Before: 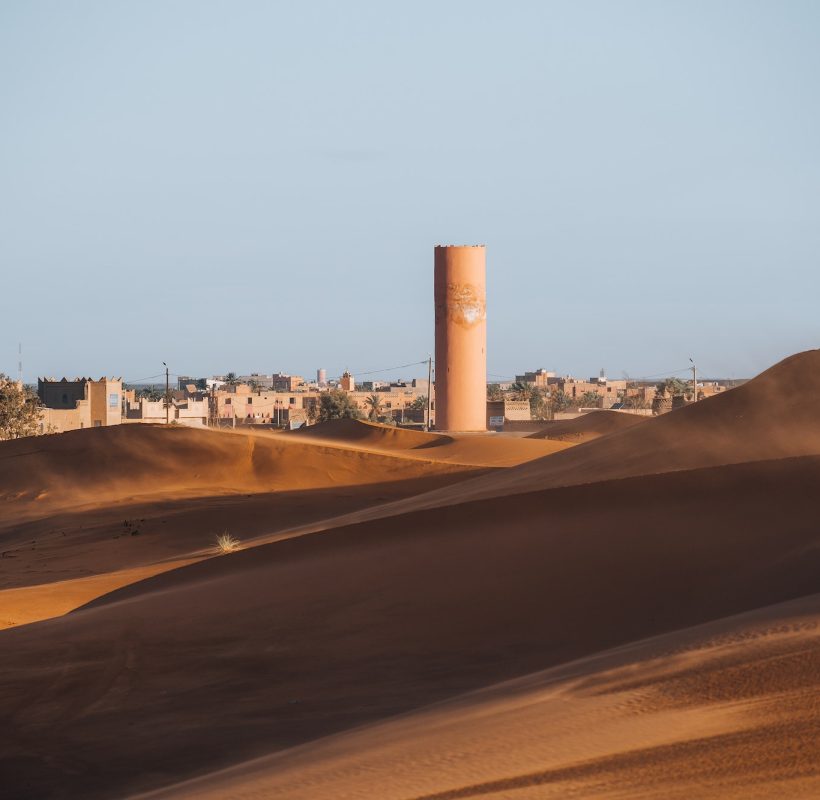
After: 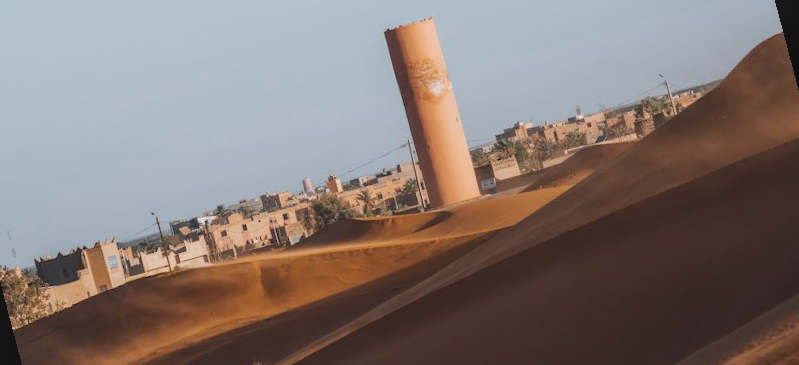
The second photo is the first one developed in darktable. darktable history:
crop and rotate: top 12.5%, bottom 12.5%
local contrast: detail 110%
contrast brightness saturation: contrast -0.08, brightness -0.04, saturation -0.11
rotate and perspective: rotation -14.8°, crop left 0.1, crop right 0.903, crop top 0.25, crop bottom 0.748
